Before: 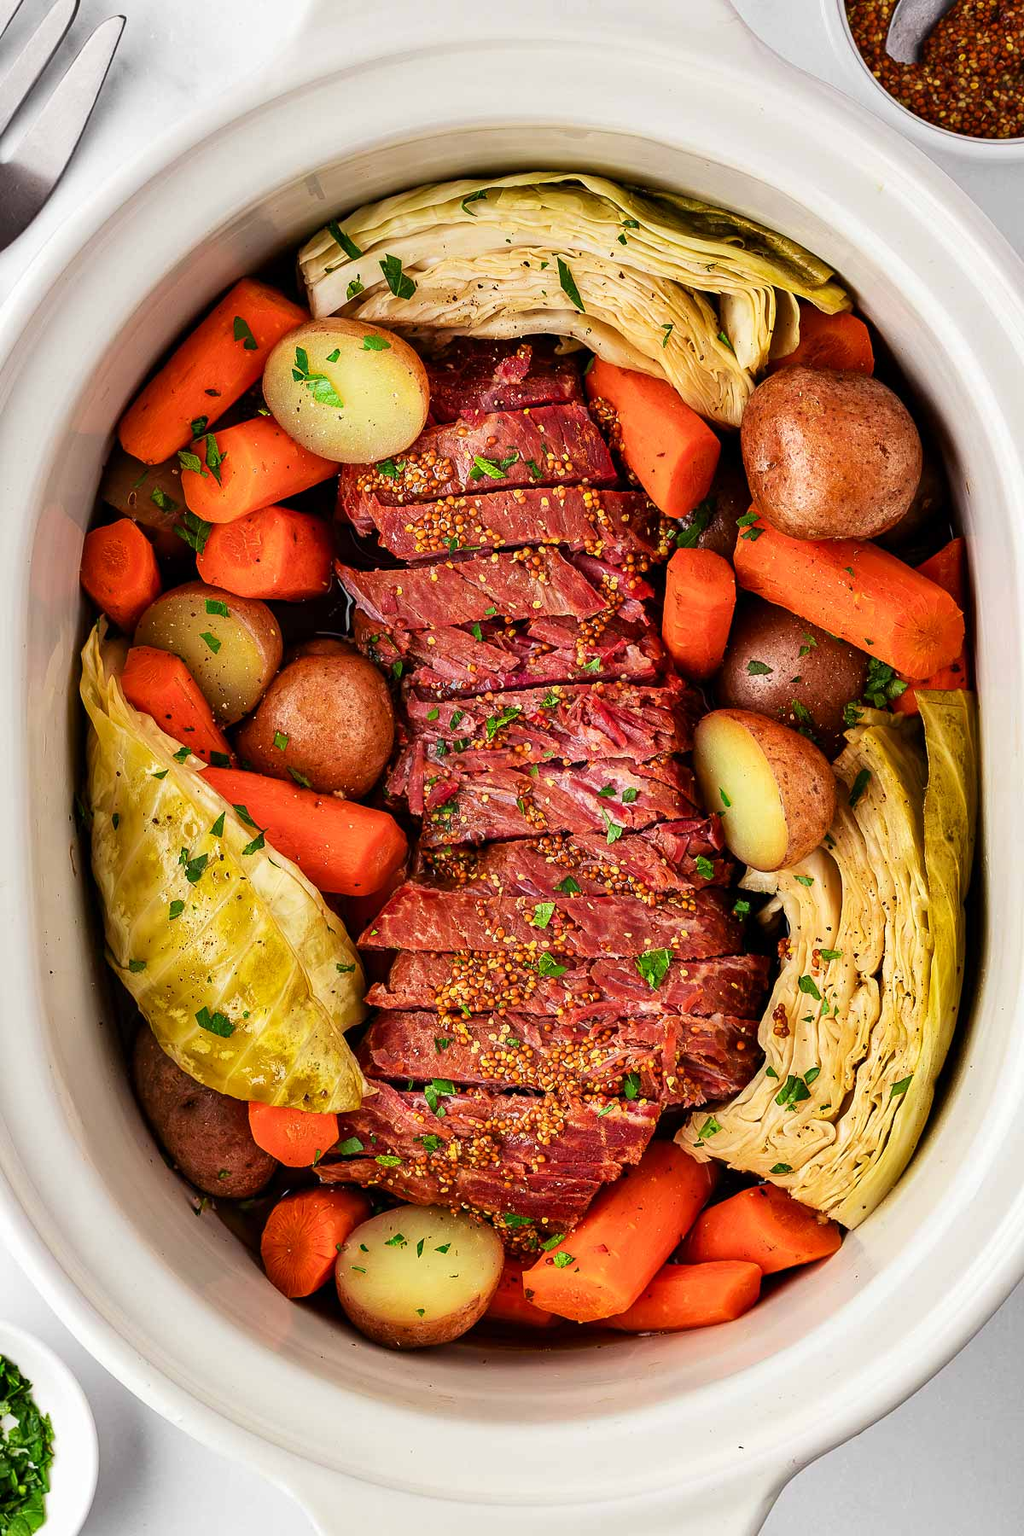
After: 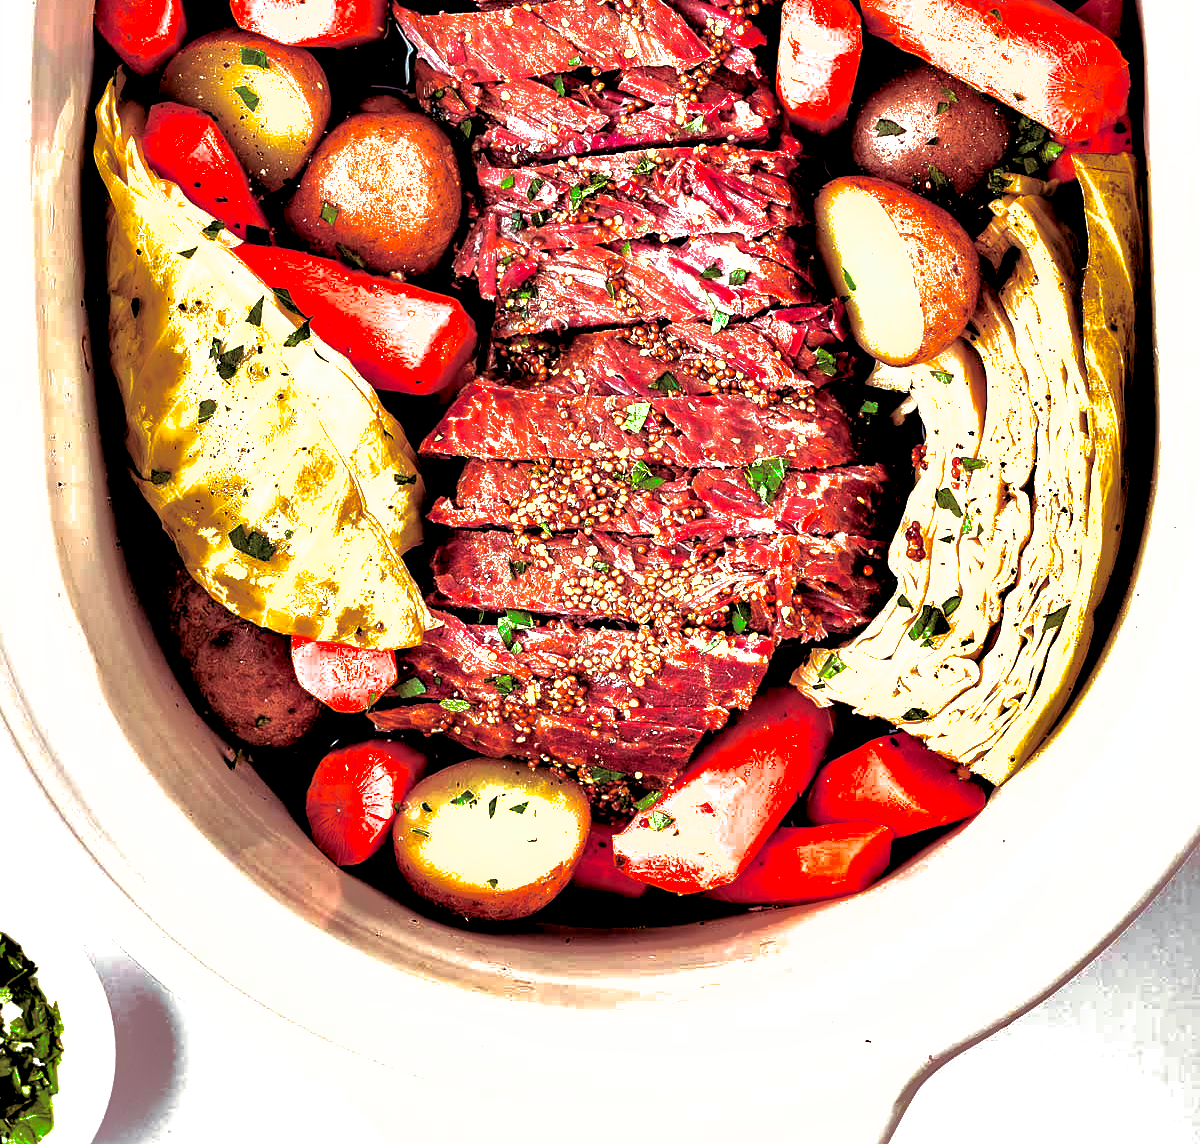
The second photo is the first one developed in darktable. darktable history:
contrast equalizer: octaves 7, y [[0.627 ×6], [0.563 ×6], [0 ×6], [0 ×6], [0 ×6]]
crop and rotate: top 36.435%
split-toning: on, module defaults
shadows and highlights: highlights -60
exposure: black level correction 0.001, exposure 1 EV, compensate highlight preservation false
